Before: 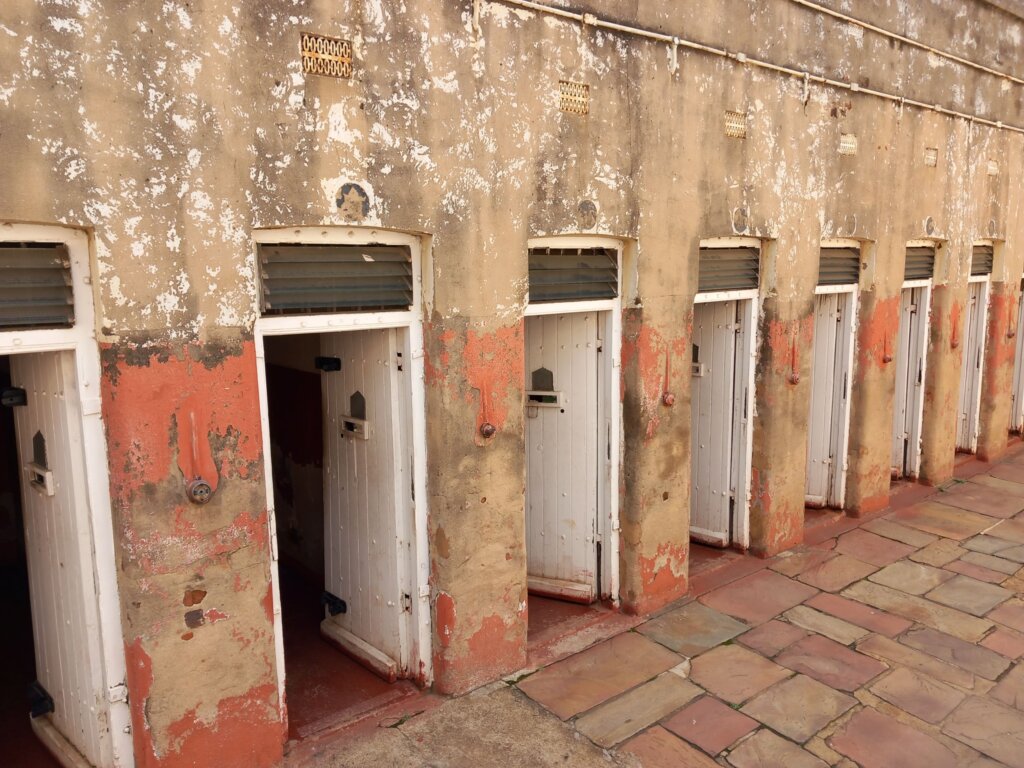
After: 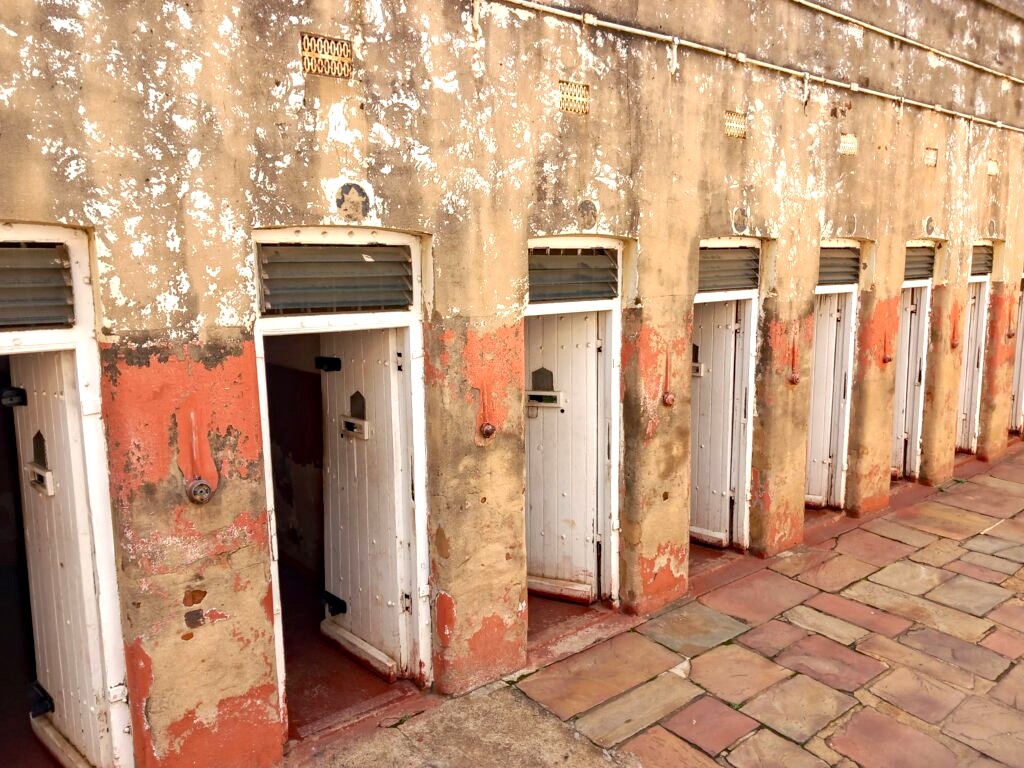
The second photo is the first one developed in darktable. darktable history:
exposure: black level correction 0.001, exposure 0.5 EV, compensate exposure bias true, compensate highlight preservation false
local contrast: on, module defaults
haze removal: compatibility mode true, adaptive false
